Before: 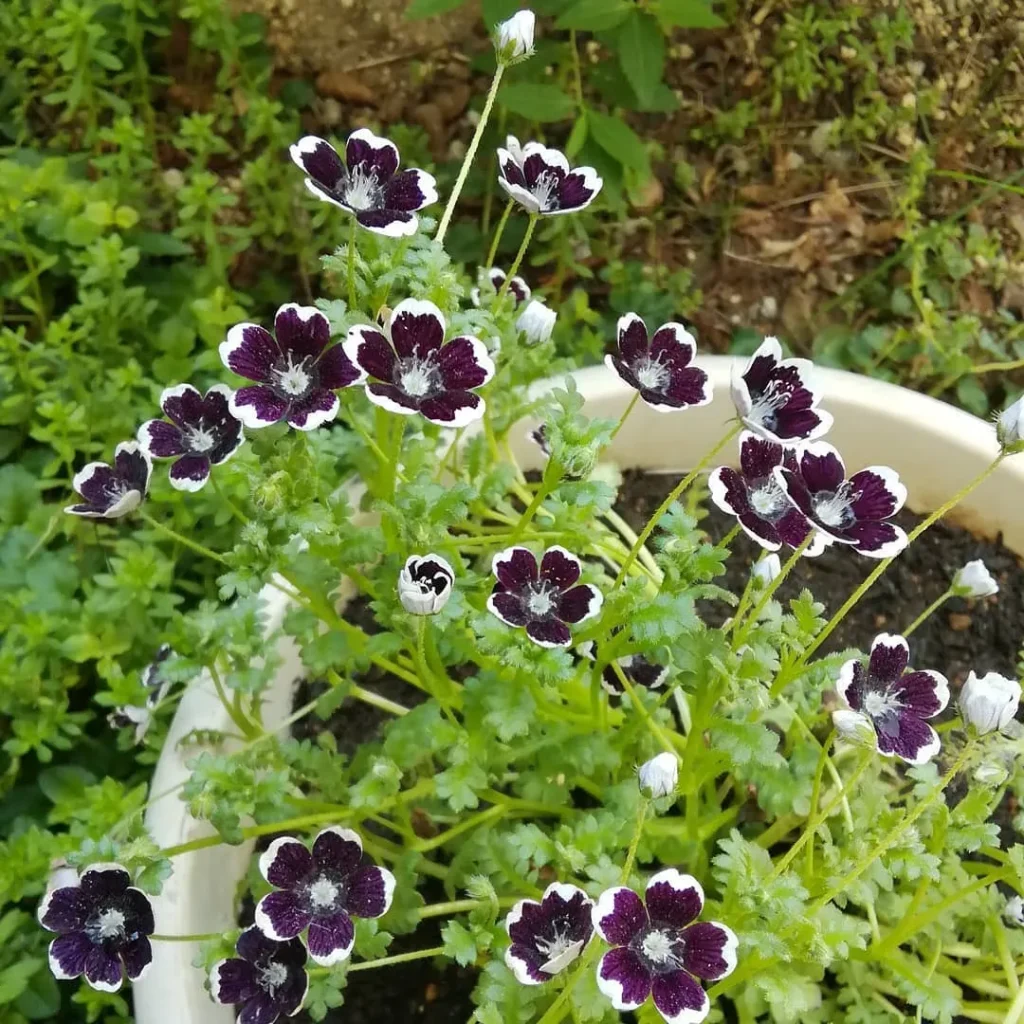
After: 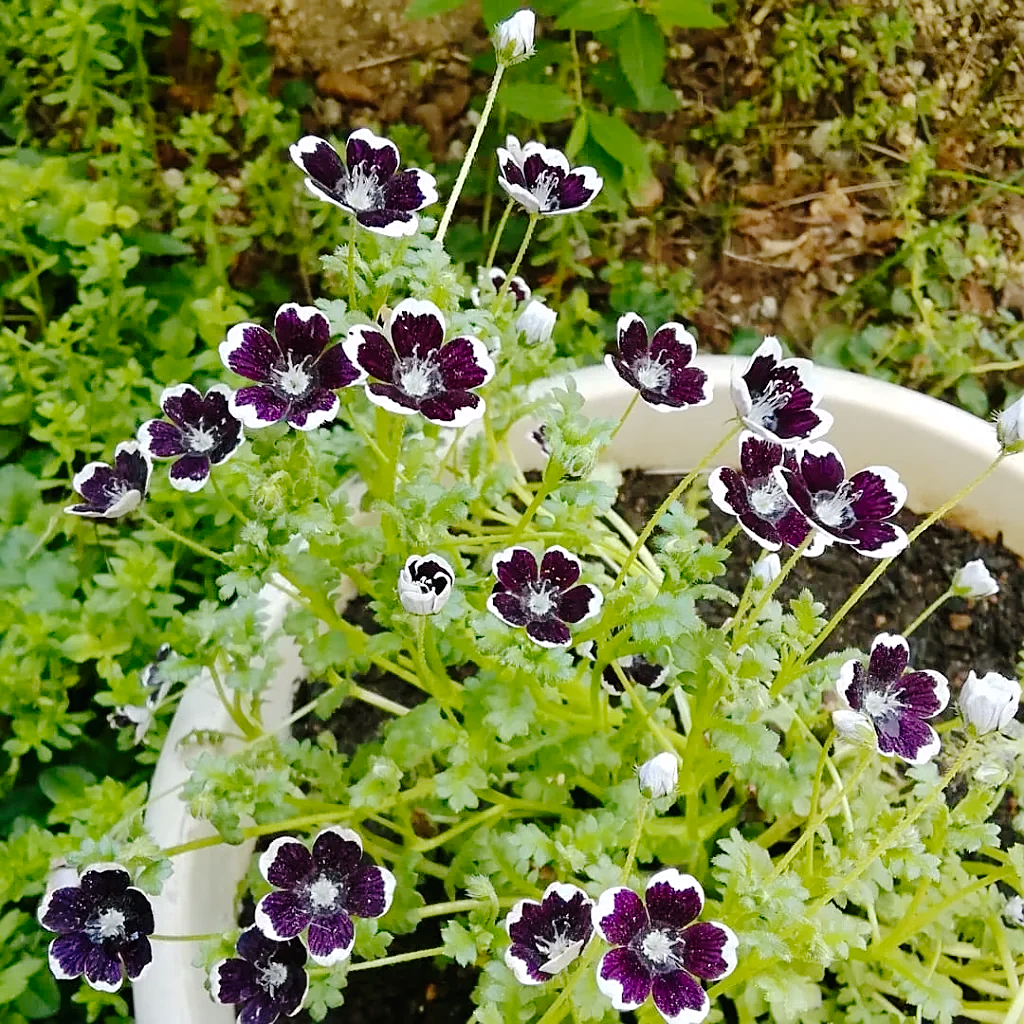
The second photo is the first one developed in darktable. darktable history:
white balance: red 1.009, blue 1.027
tone curve: curves: ch0 [(0, 0) (0.003, 0.011) (0.011, 0.012) (0.025, 0.013) (0.044, 0.023) (0.069, 0.04) (0.1, 0.06) (0.136, 0.094) (0.177, 0.145) (0.224, 0.213) (0.277, 0.301) (0.335, 0.389) (0.399, 0.473) (0.468, 0.554) (0.543, 0.627) (0.623, 0.694) (0.709, 0.763) (0.801, 0.83) (0.898, 0.906) (1, 1)], preserve colors none
sharpen: on, module defaults
